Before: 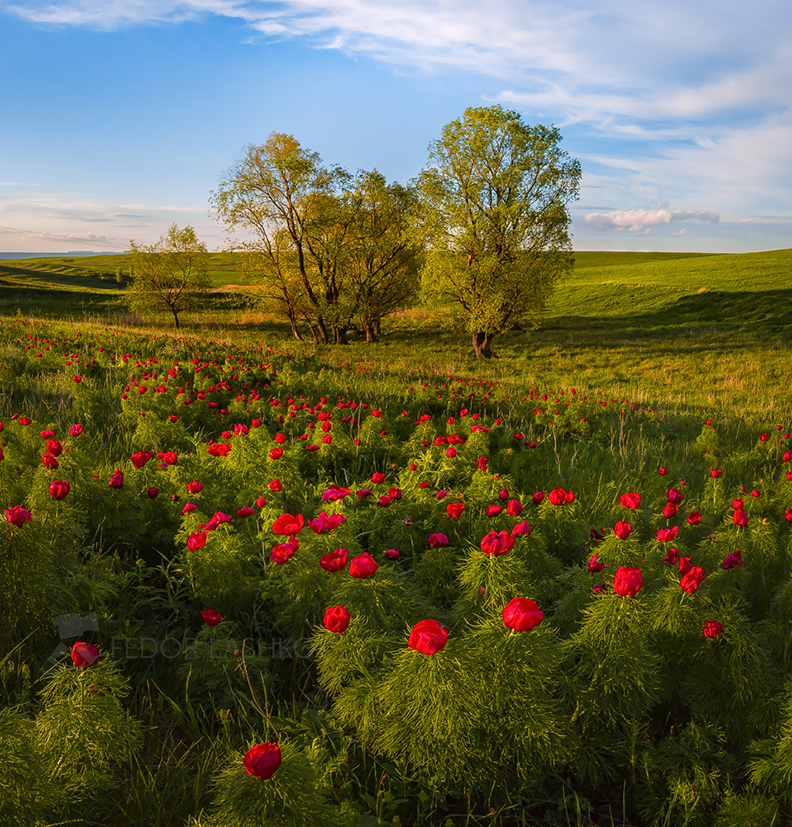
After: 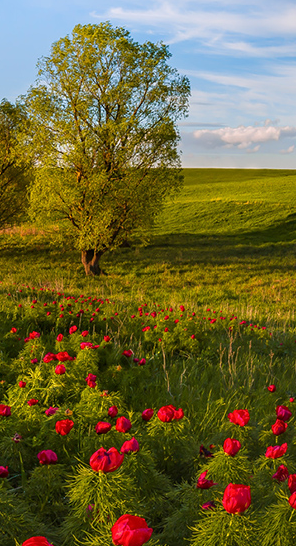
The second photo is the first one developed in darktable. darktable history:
crop and rotate: left 49.457%, top 10.088%, right 13.095%, bottom 23.872%
